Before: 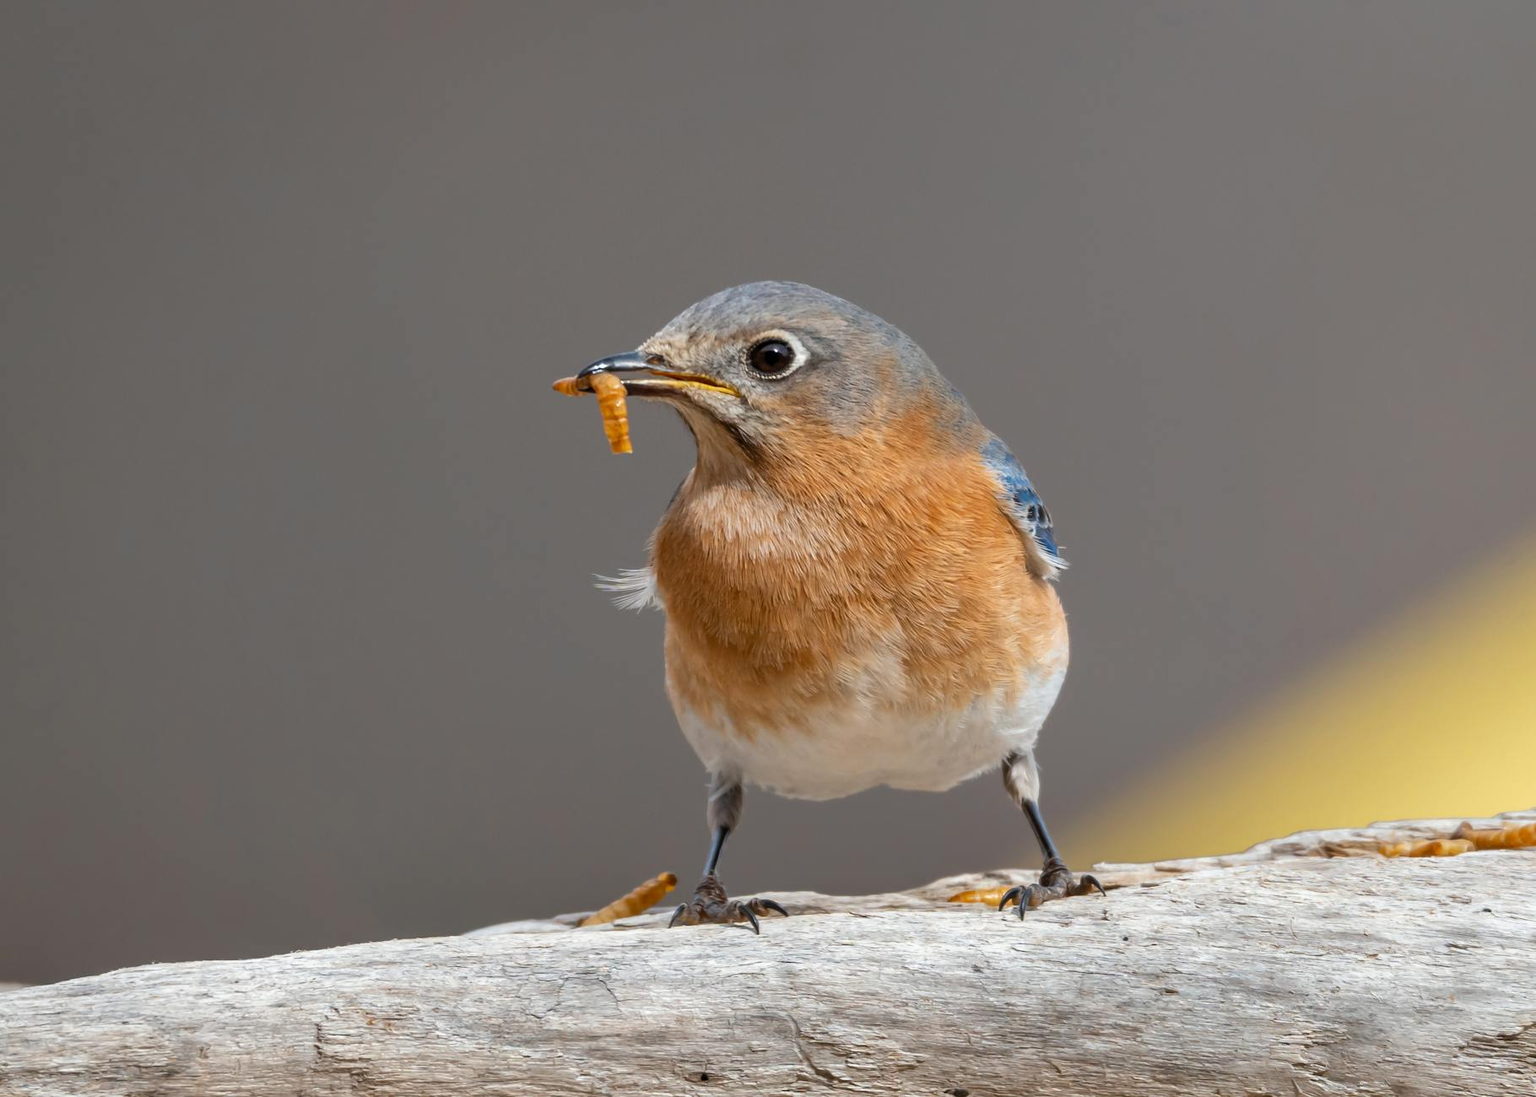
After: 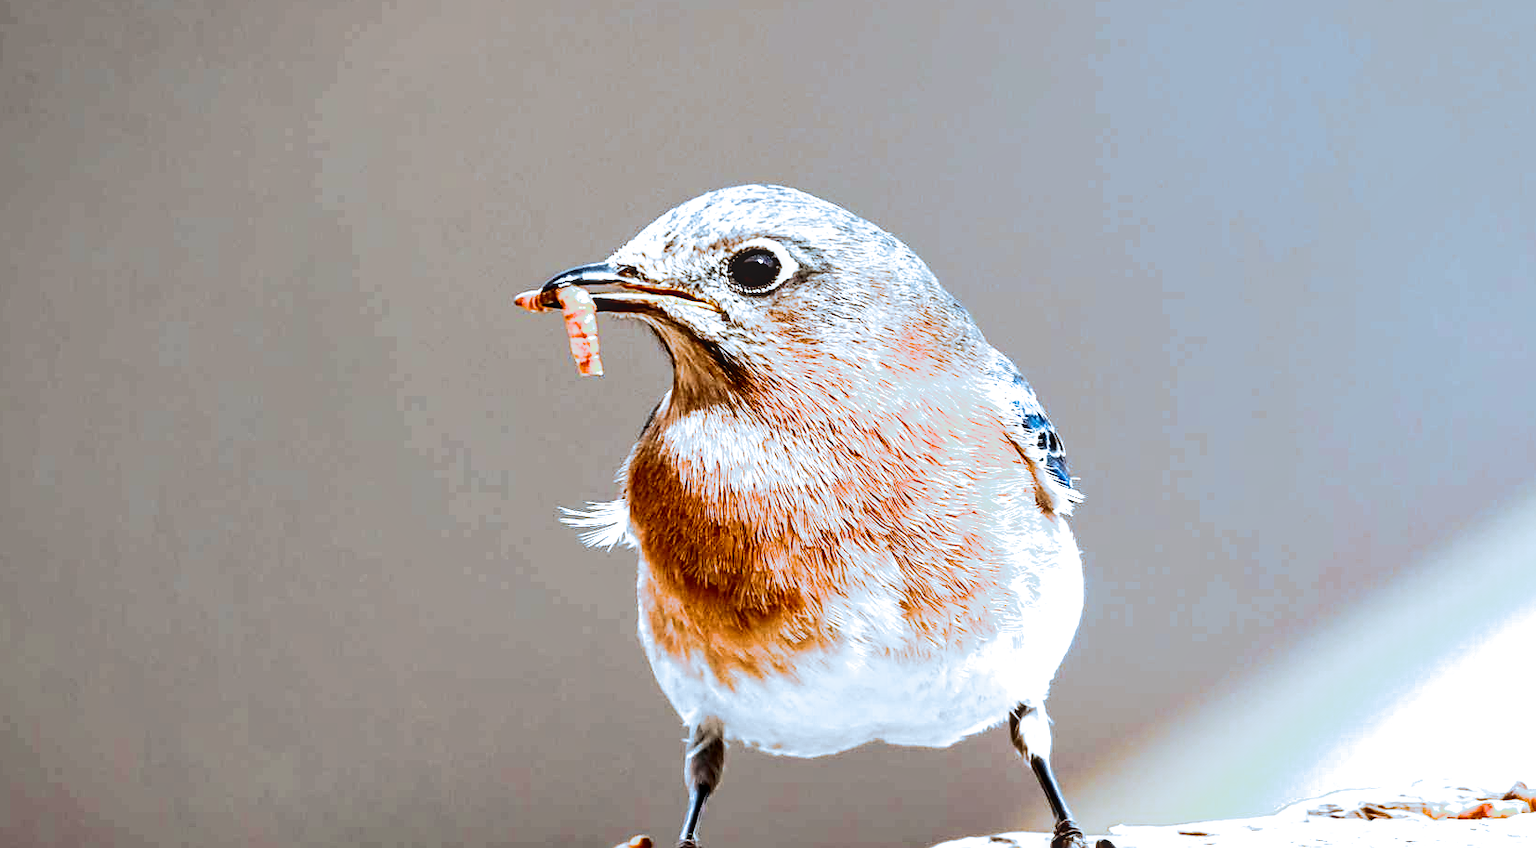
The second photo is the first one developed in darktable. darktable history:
split-toning: shadows › hue 351.18°, shadows › saturation 0.86, highlights › hue 218.82°, highlights › saturation 0.73, balance -19.167
local contrast: on, module defaults
contrast brightness saturation: contrast 0.28
exposure: black level correction 0, exposure 0.7 EV, compensate exposure bias true, compensate highlight preservation false
crop: left 5.596%, top 10.314%, right 3.534%, bottom 19.395%
sharpen: on, module defaults
filmic rgb: black relative exposure -8.2 EV, white relative exposure 2.2 EV, threshold 3 EV, hardness 7.11, latitude 85.74%, contrast 1.696, highlights saturation mix -4%, shadows ↔ highlights balance -2.69%, preserve chrominance no, color science v5 (2021), contrast in shadows safe, contrast in highlights safe, enable highlight reconstruction true
